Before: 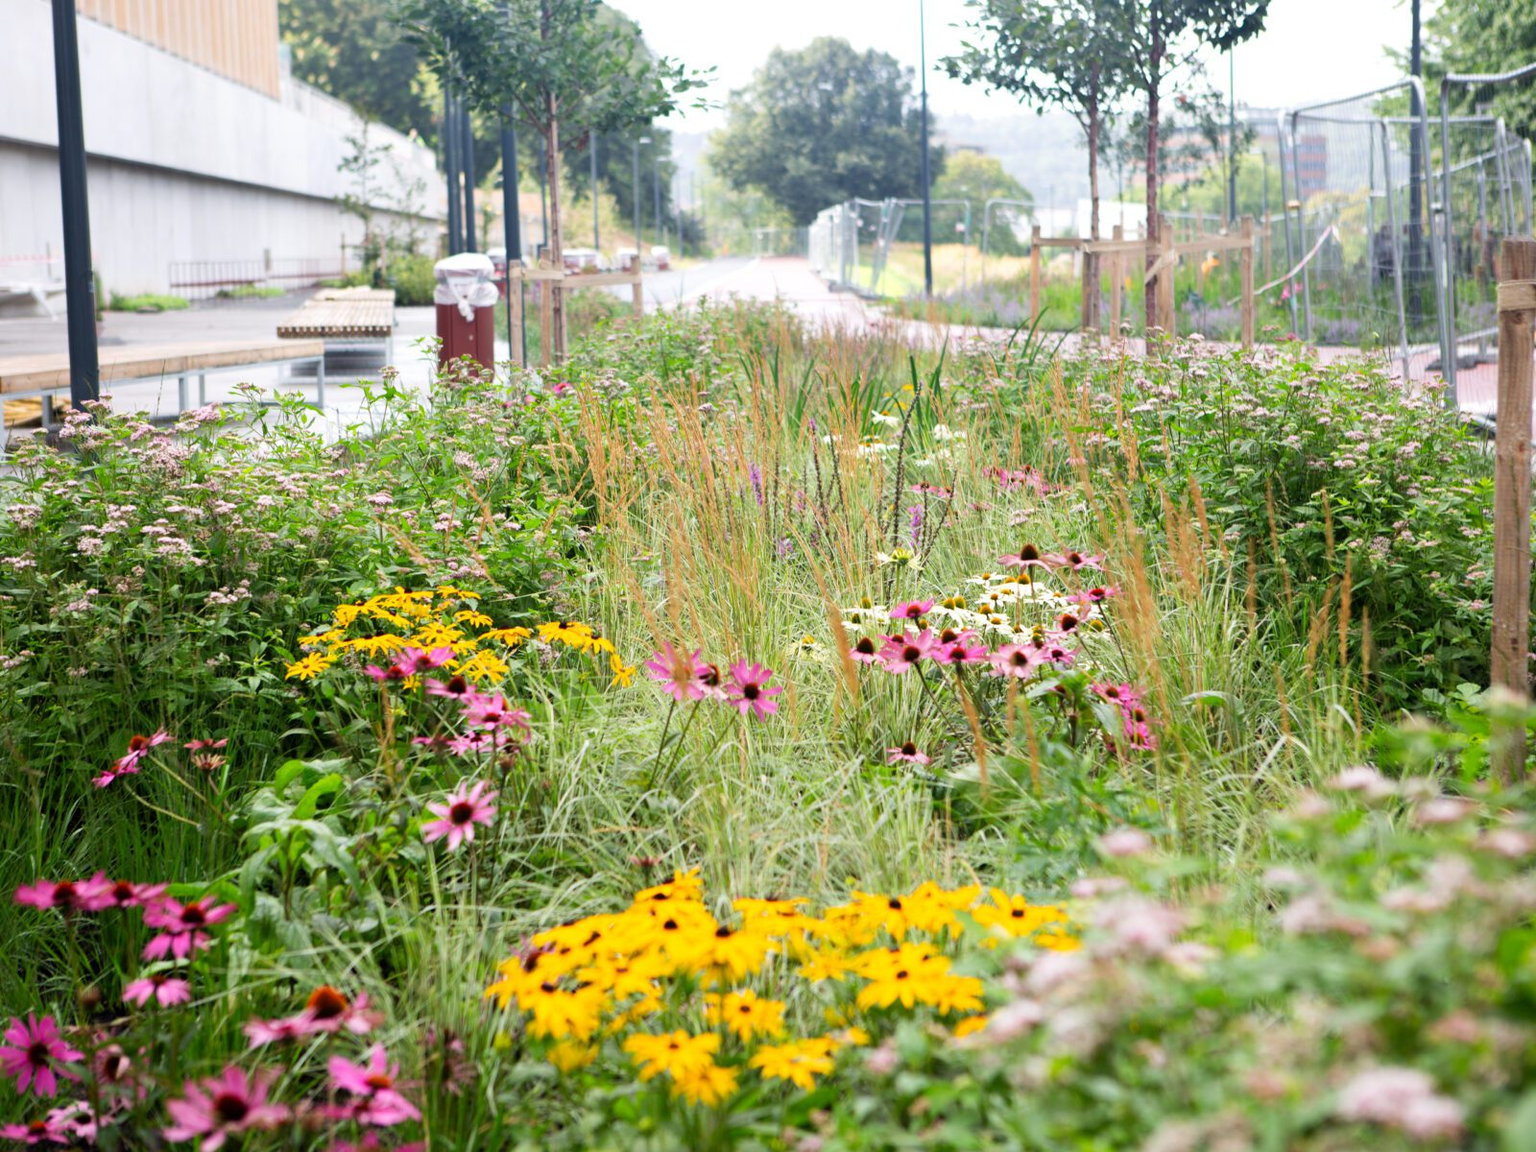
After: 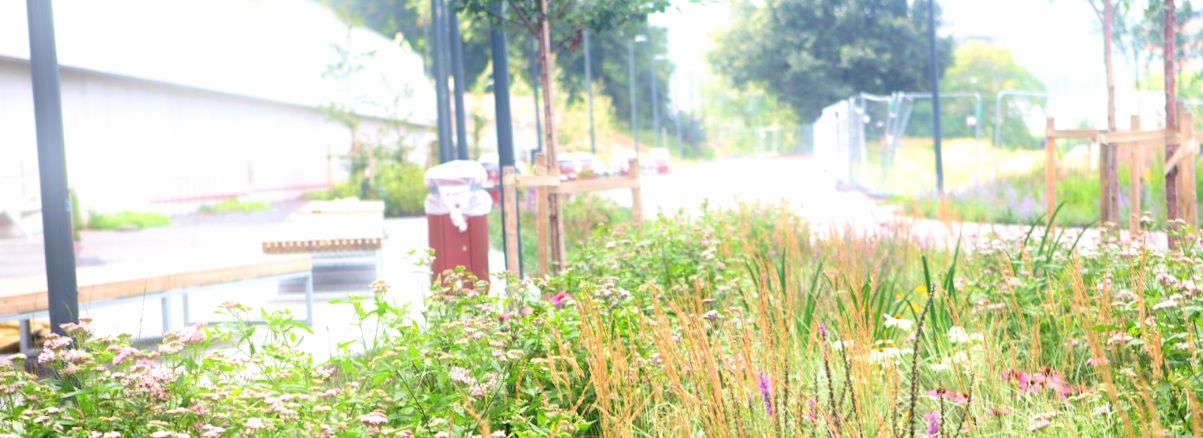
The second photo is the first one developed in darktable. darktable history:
bloom: size 9%, threshold 100%, strength 7%
exposure: exposure 0.426 EV, compensate highlight preservation false
crop: left 0.579%, top 7.627%, right 23.167%, bottom 54.275%
velvia: on, module defaults
rotate and perspective: rotation -1.42°, crop left 0.016, crop right 0.984, crop top 0.035, crop bottom 0.965
tone curve: curves: ch0 [(0, 0) (0.003, 0.013) (0.011, 0.017) (0.025, 0.028) (0.044, 0.049) (0.069, 0.07) (0.1, 0.103) (0.136, 0.143) (0.177, 0.186) (0.224, 0.232) (0.277, 0.282) (0.335, 0.333) (0.399, 0.405) (0.468, 0.477) (0.543, 0.54) (0.623, 0.627) (0.709, 0.709) (0.801, 0.798) (0.898, 0.902) (1, 1)], preserve colors none
